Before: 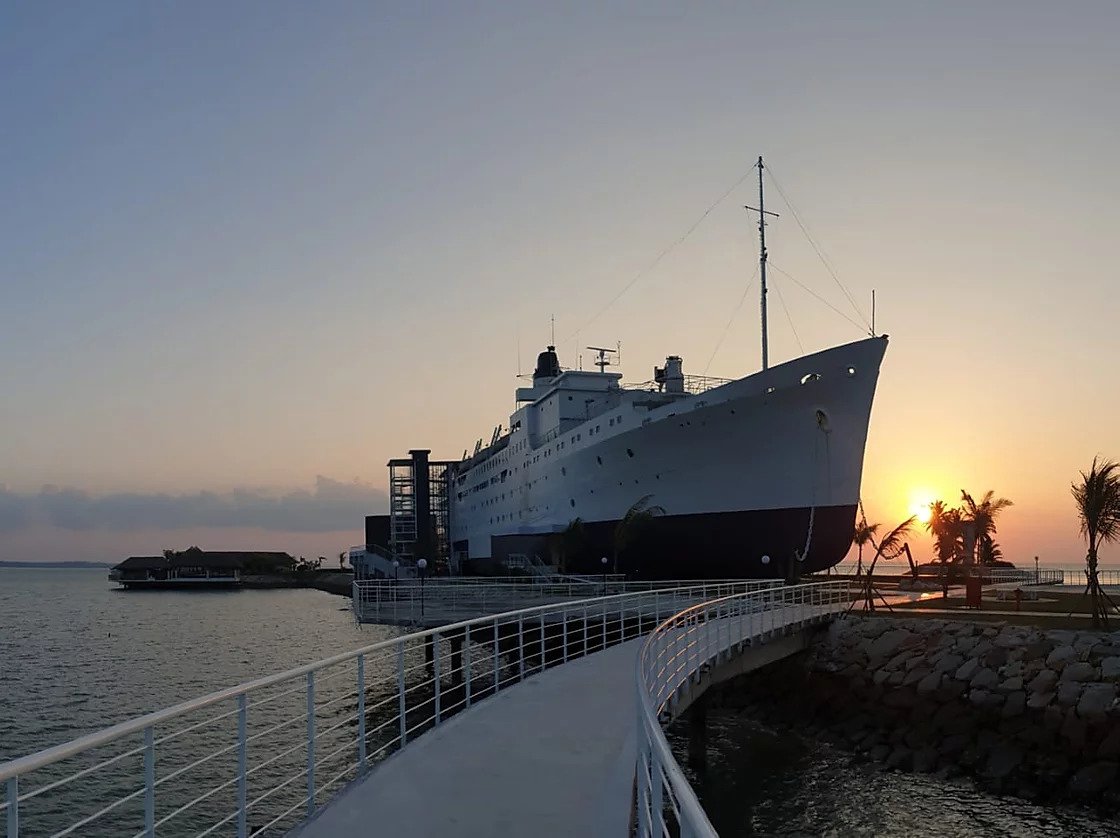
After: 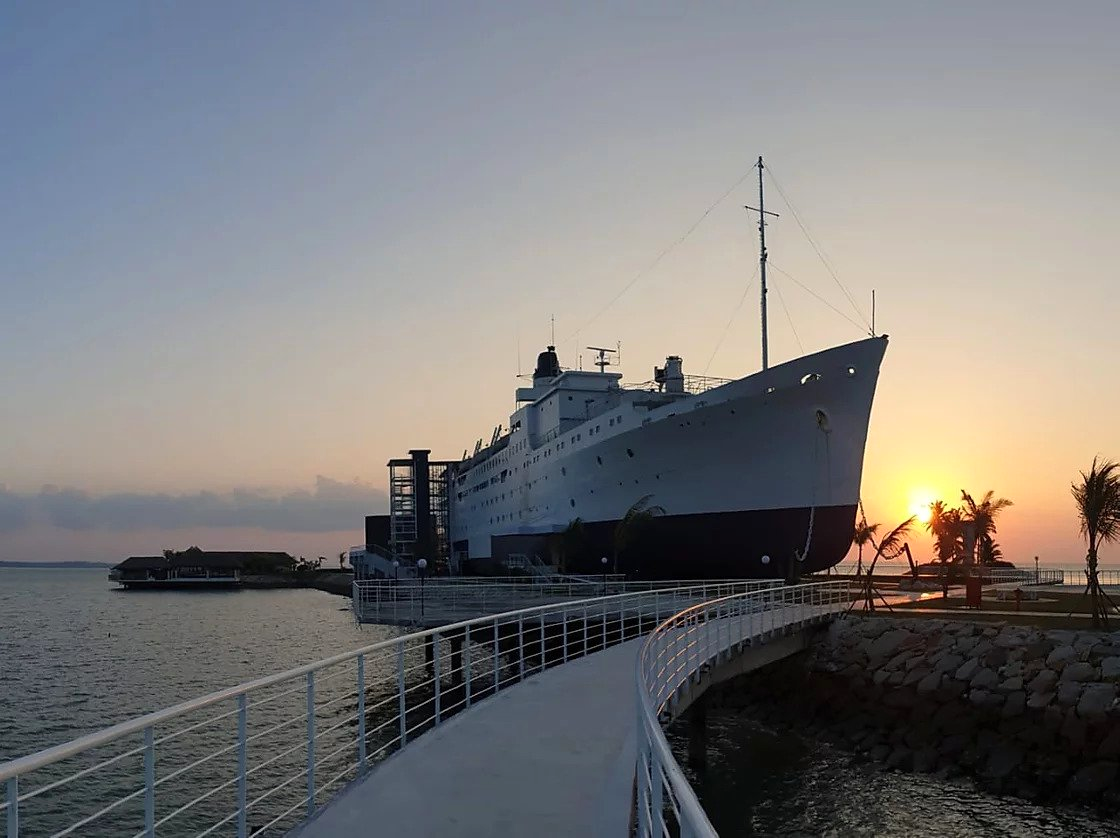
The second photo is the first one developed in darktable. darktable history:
tone equalizer: on, module defaults
contrast brightness saturation: contrast 0.1, brightness 0.03, saturation 0.09
